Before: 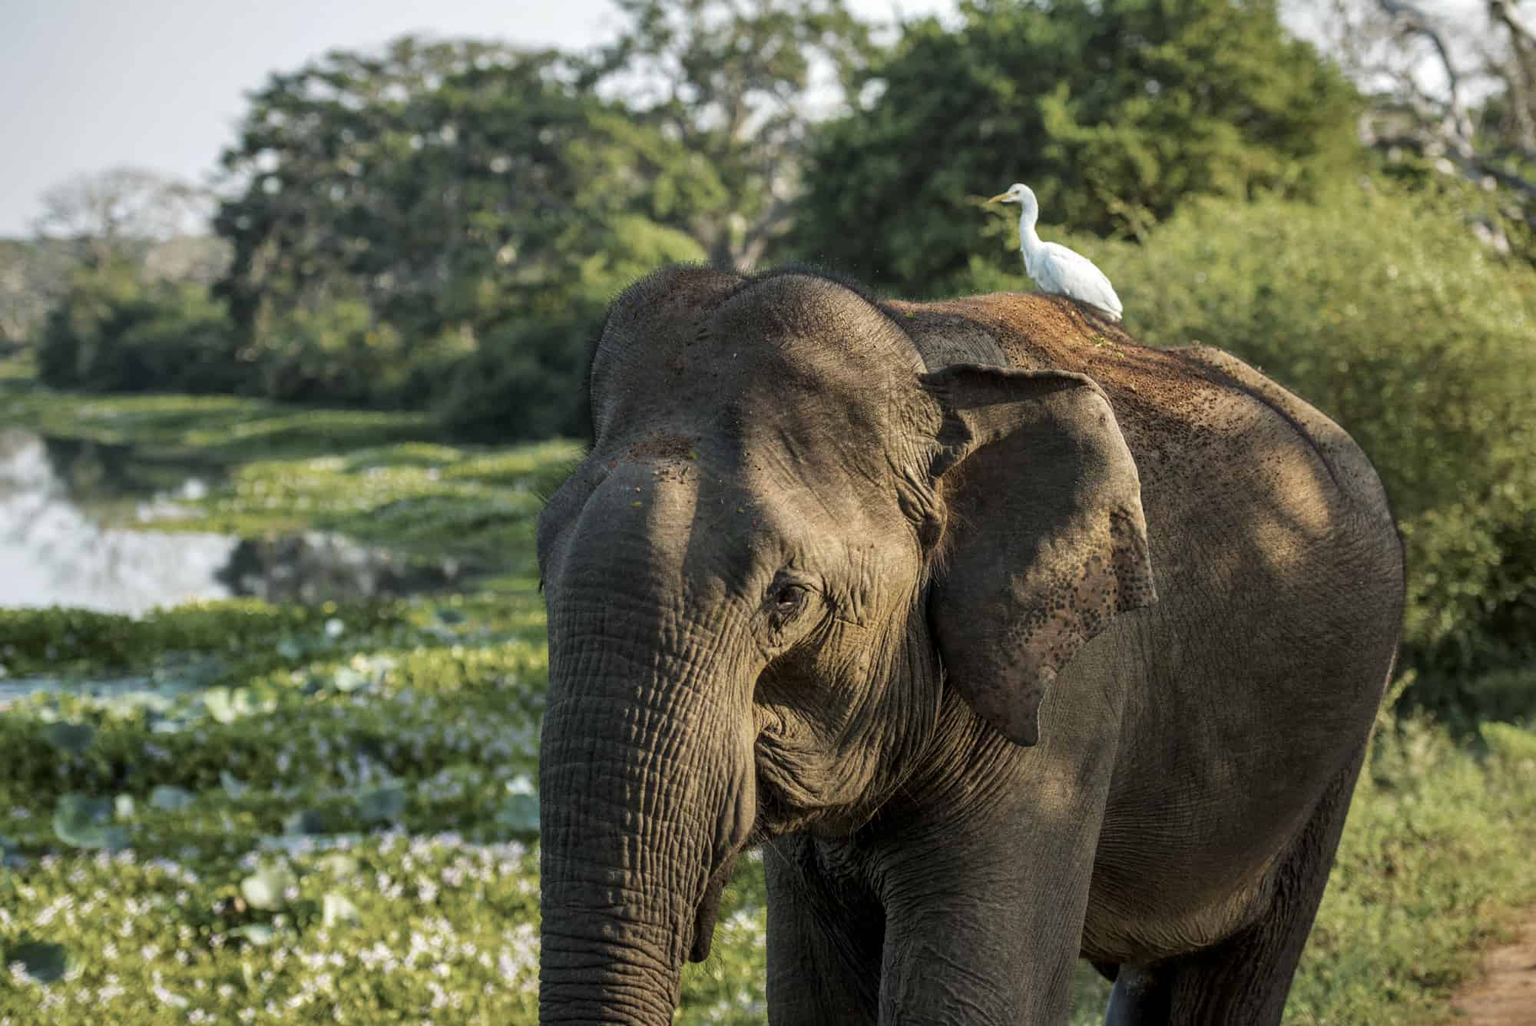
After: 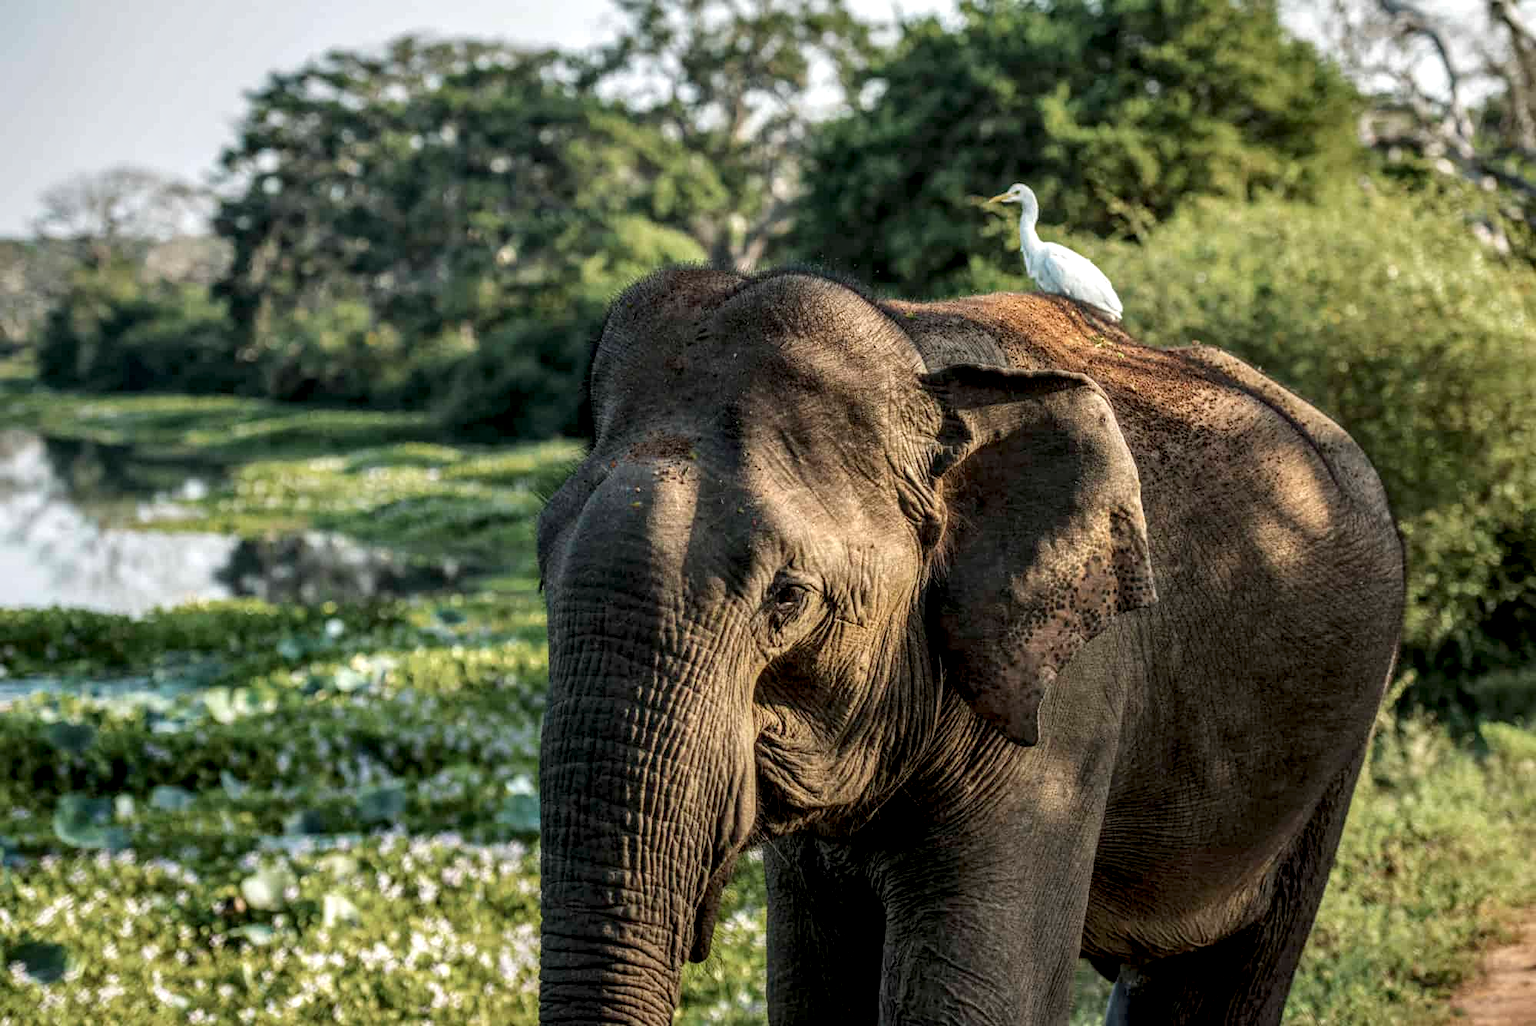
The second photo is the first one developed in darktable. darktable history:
local contrast: highlights 24%, detail 150%
